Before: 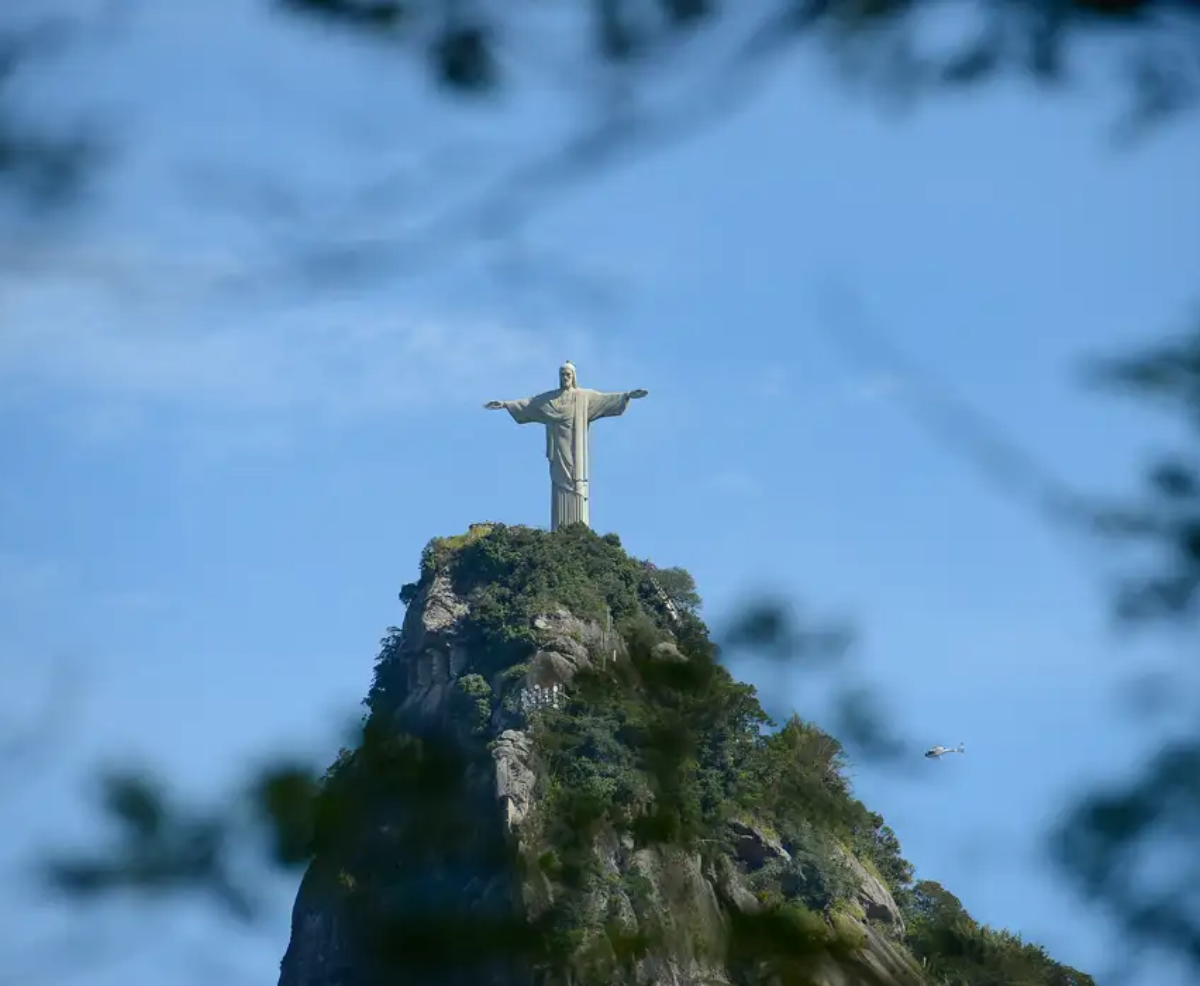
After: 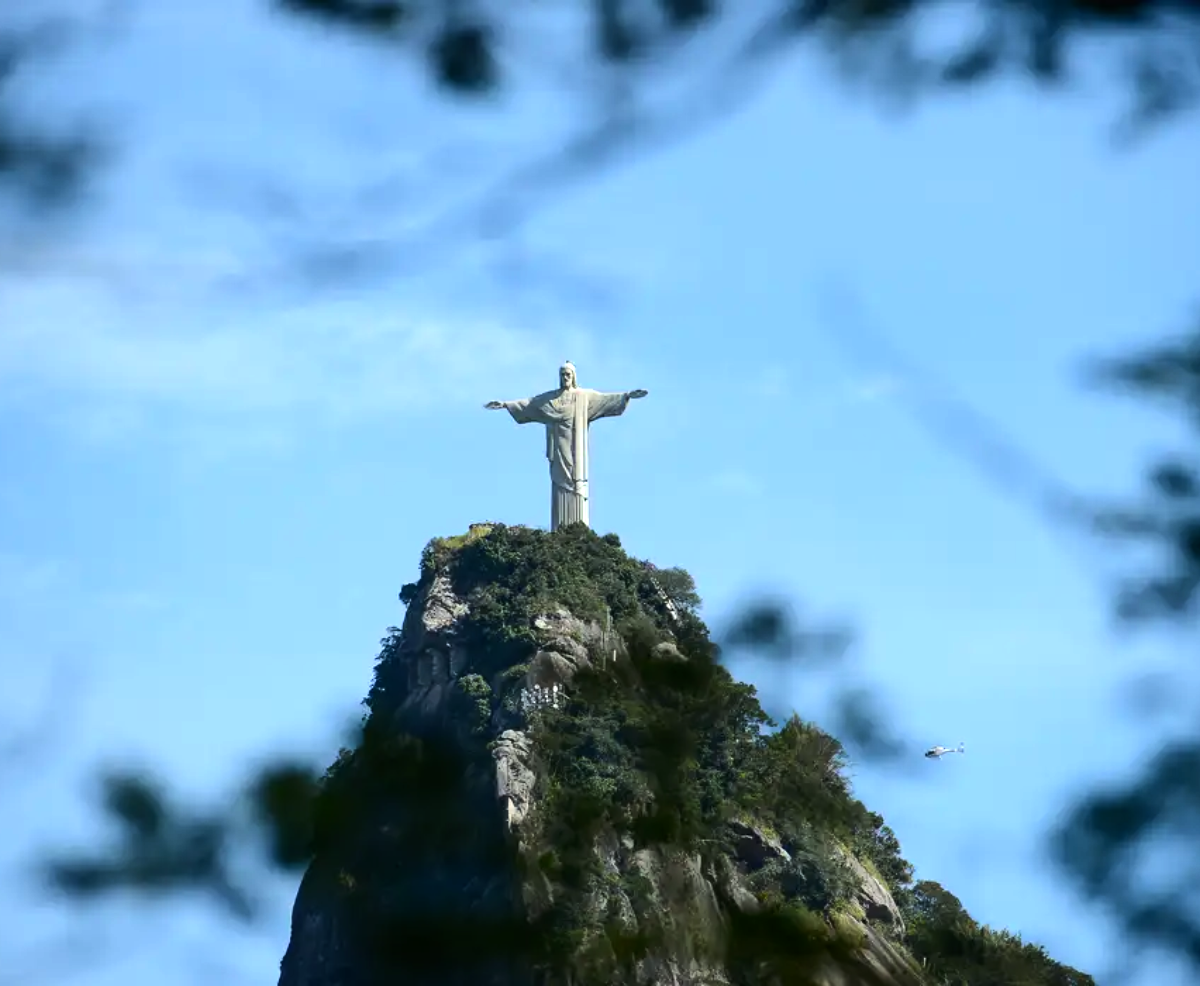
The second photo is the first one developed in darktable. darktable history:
contrast brightness saturation: contrast 0.08, saturation 0.02
tone equalizer: -8 EV -0.75 EV, -7 EV -0.7 EV, -6 EV -0.6 EV, -5 EV -0.4 EV, -3 EV 0.4 EV, -2 EV 0.6 EV, -1 EV 0.7 EV, +0 EV 0.75 EV, edges refinement/feathering 500, mask exposure compensation -1.57 EV, preserve details no
